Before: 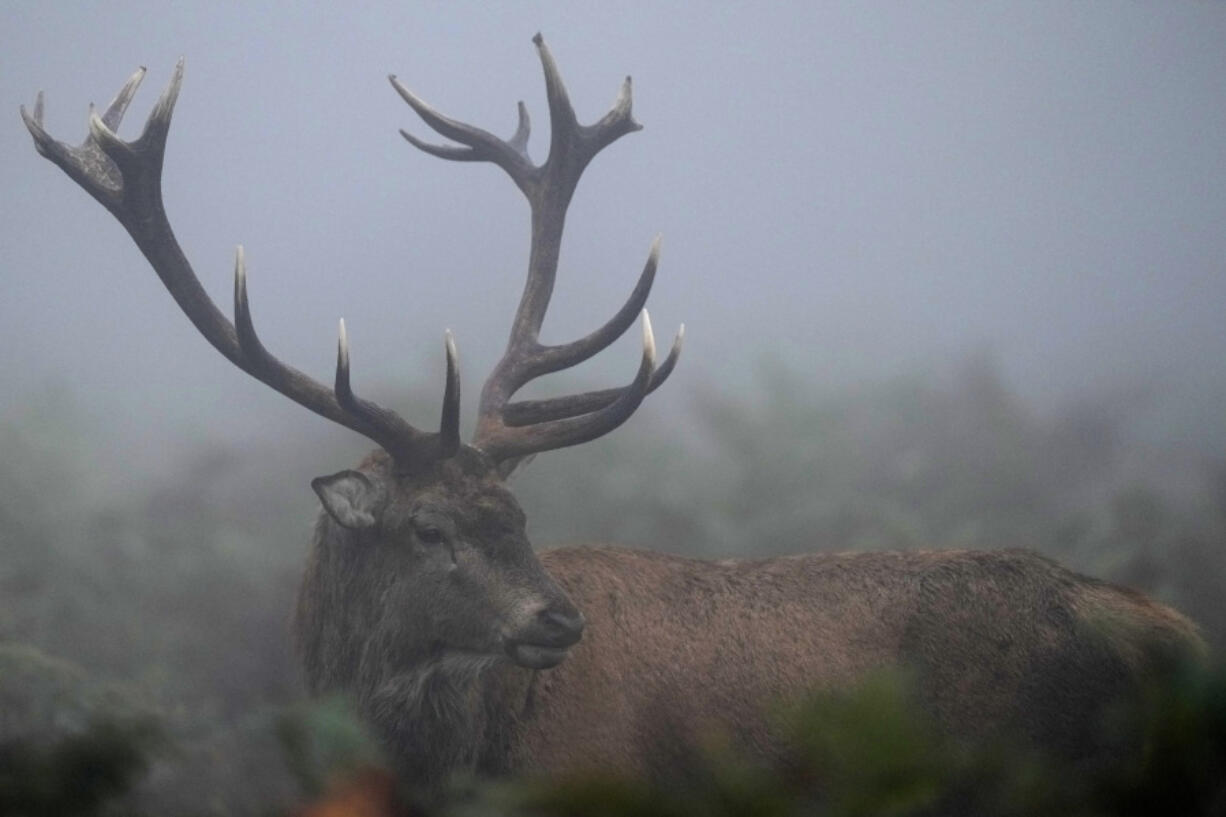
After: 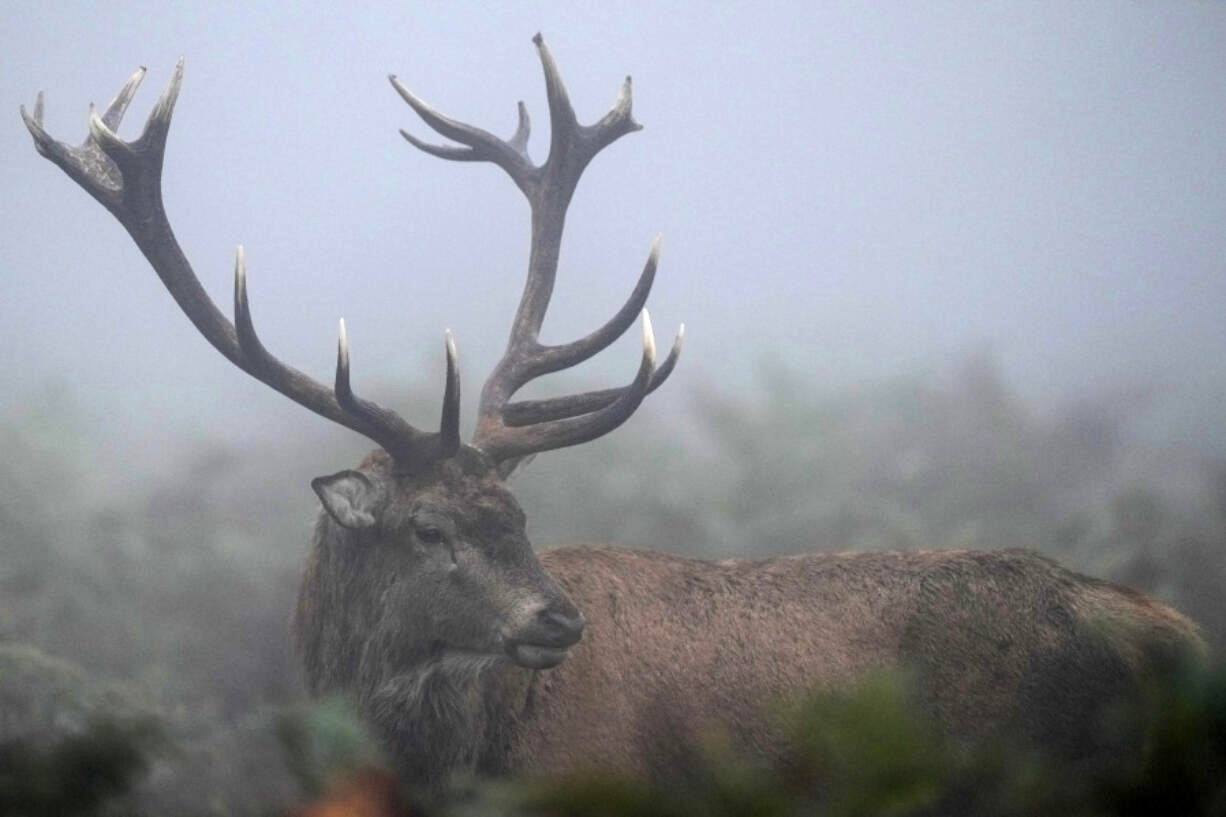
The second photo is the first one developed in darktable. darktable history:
contrast brightness saturation: contrast 0.099, brightness 0.014, saturation 0.018
exposure: black level correction 0, exposure 0.5 EV, compensate highlight preservation false
local contrast: highlights 105%, shadows 98%, detail 119%, midtone range 0.2
